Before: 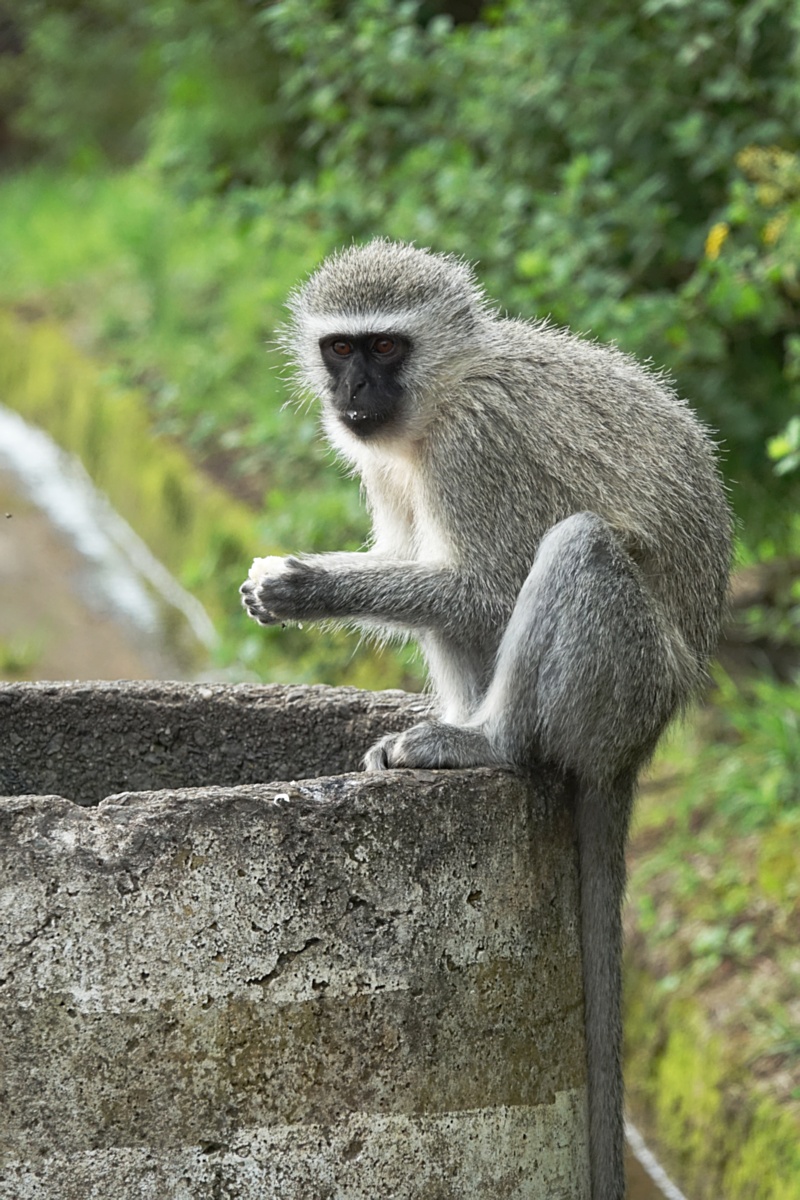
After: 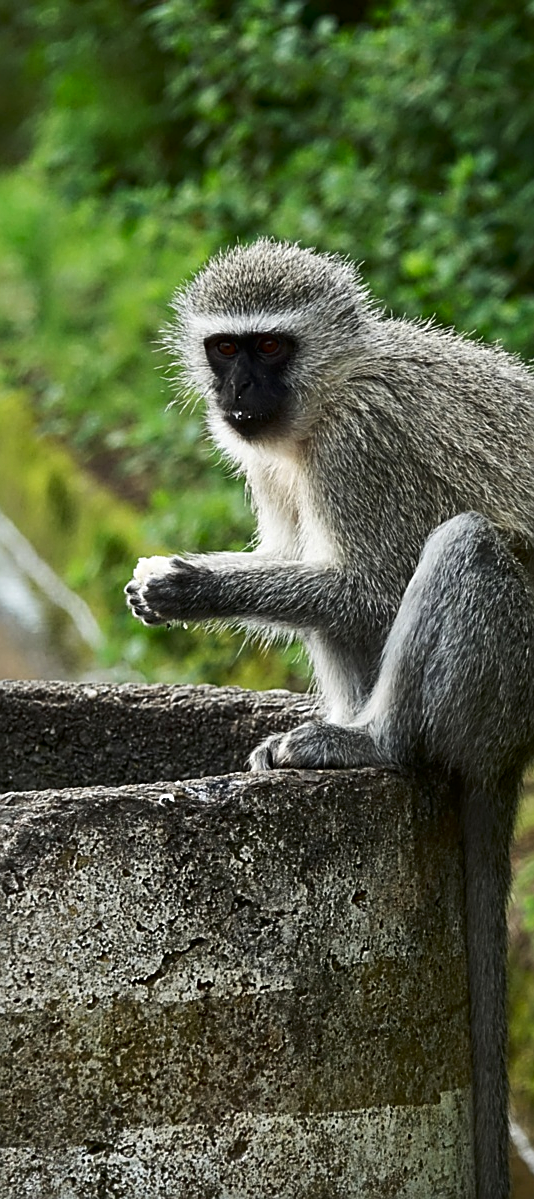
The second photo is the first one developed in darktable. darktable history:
sharpen: on, module defaults
crop and rotate: left 14.445%, right 18.756%
contrast brightness saturation: contrast 0.133, brightness -0.244, saturation 0.137
shadows and highlights: shadows 19.72, highlights -84.13, soften with gaussian
